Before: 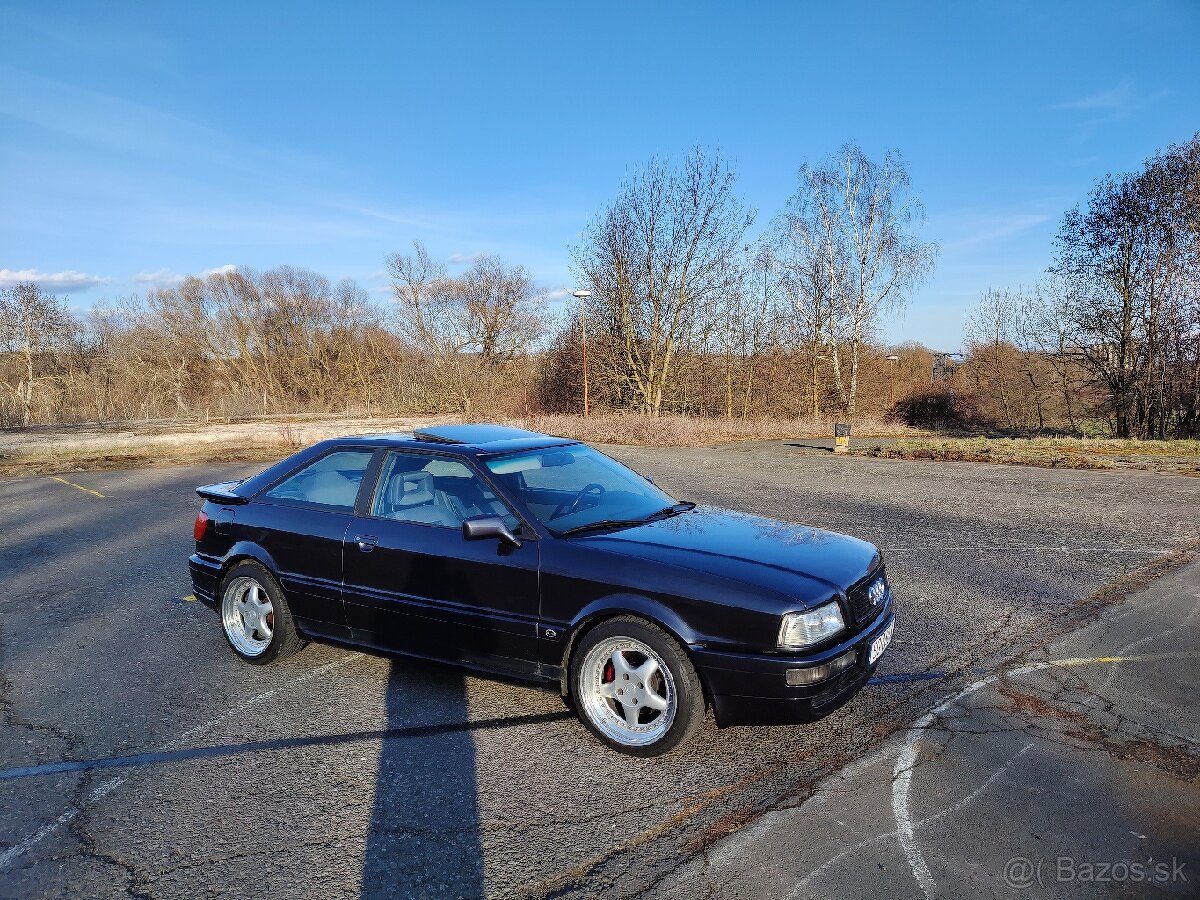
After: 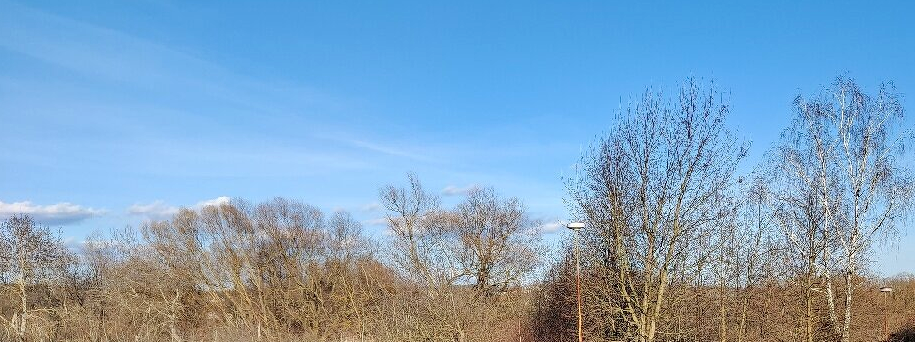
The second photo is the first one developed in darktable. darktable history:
crop: left 0.579%, top 7.627%, right 23.167%, bottom 54.275%
haze removal: adaptive false
